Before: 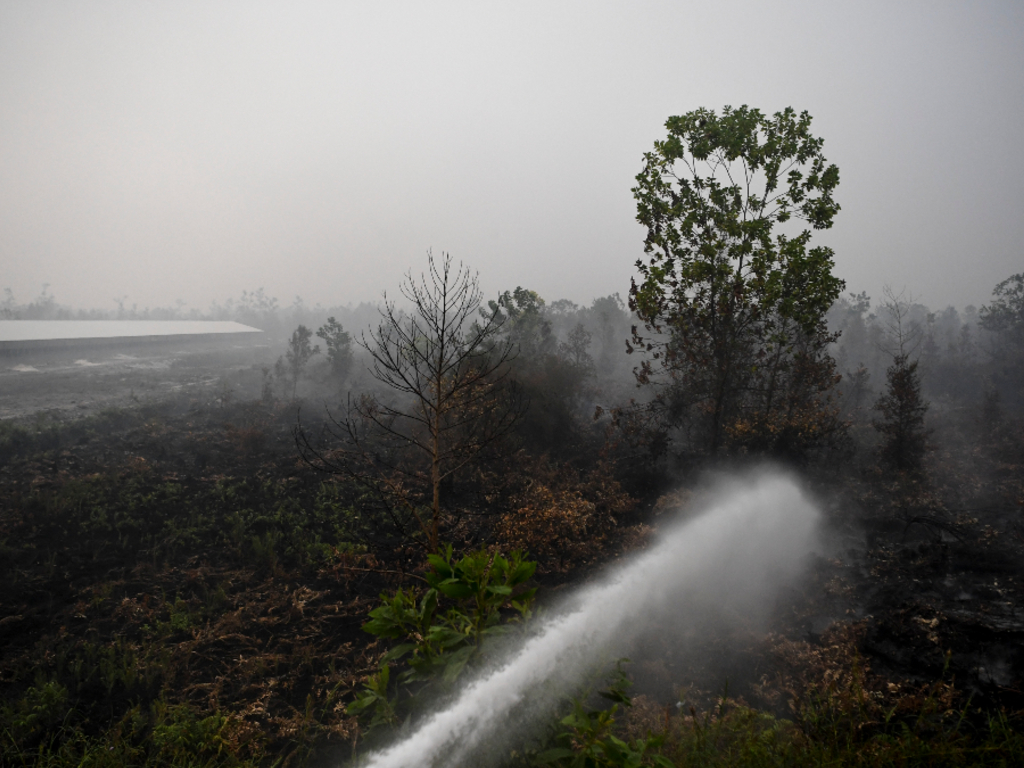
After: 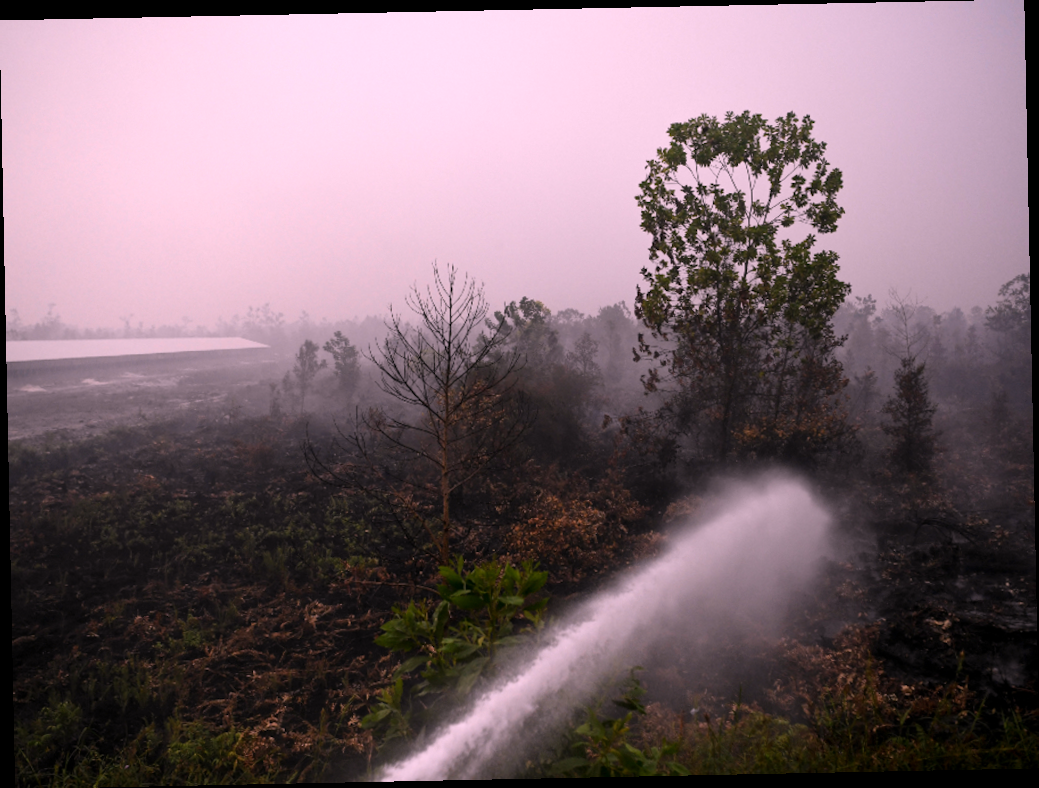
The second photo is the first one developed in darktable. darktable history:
tone equalizer: -7 EV 0.13 EV, smoothing diameter 25%, edges refinement/feathering 10, preserve details guided filter
white balance: red 1.188, blue 1.11
rotate and perspective: rotation -1.17°, automatic cropping off
